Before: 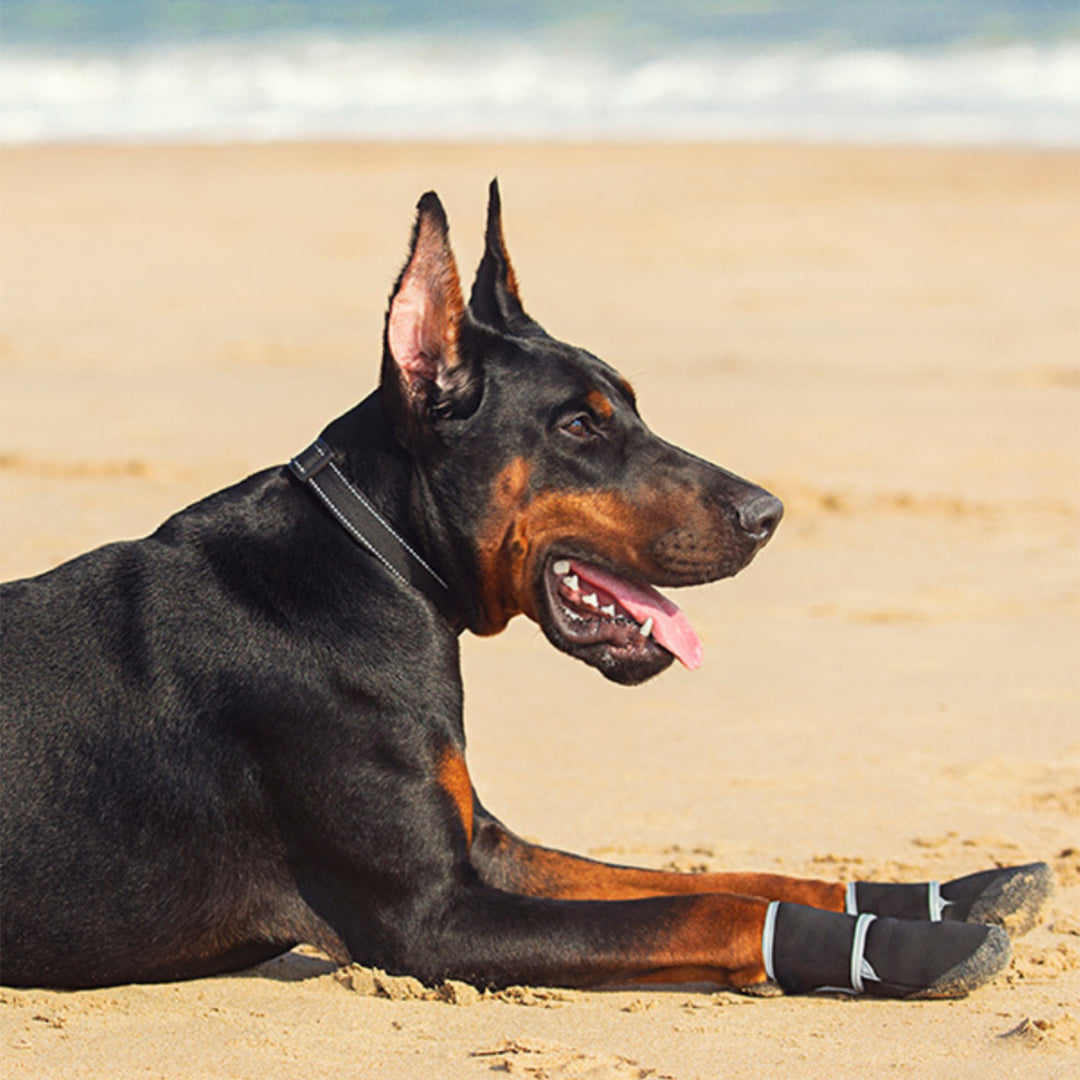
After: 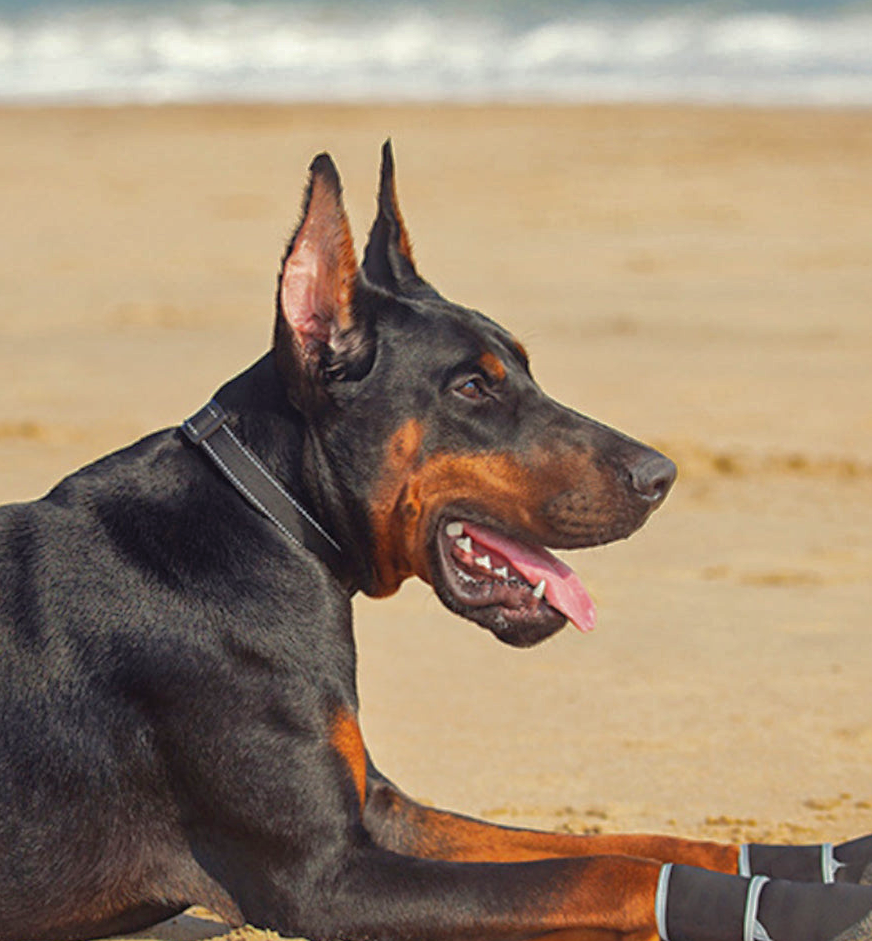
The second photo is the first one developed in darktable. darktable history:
tone equalizer: on, module defaults
shadows and highlights: highlights -59.71
crop: left 9.941%, top 3.558%, right 9.31%, bottom 9.262%
